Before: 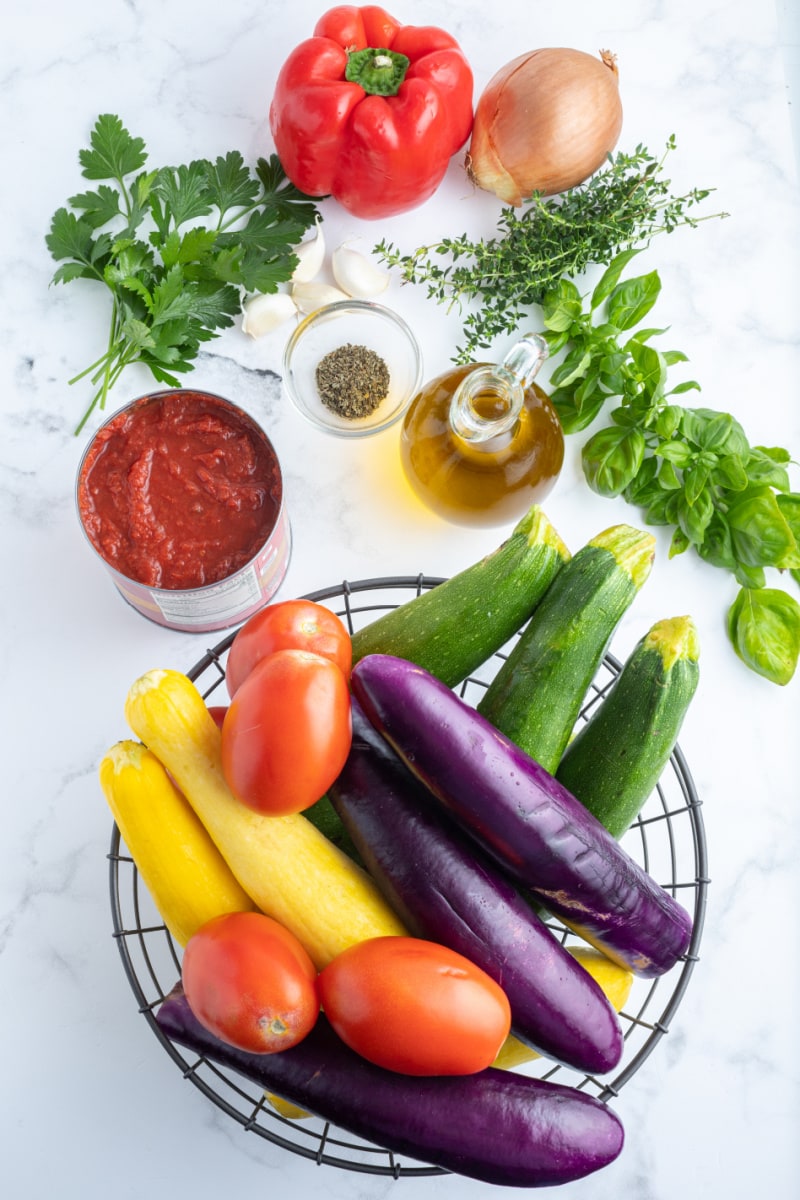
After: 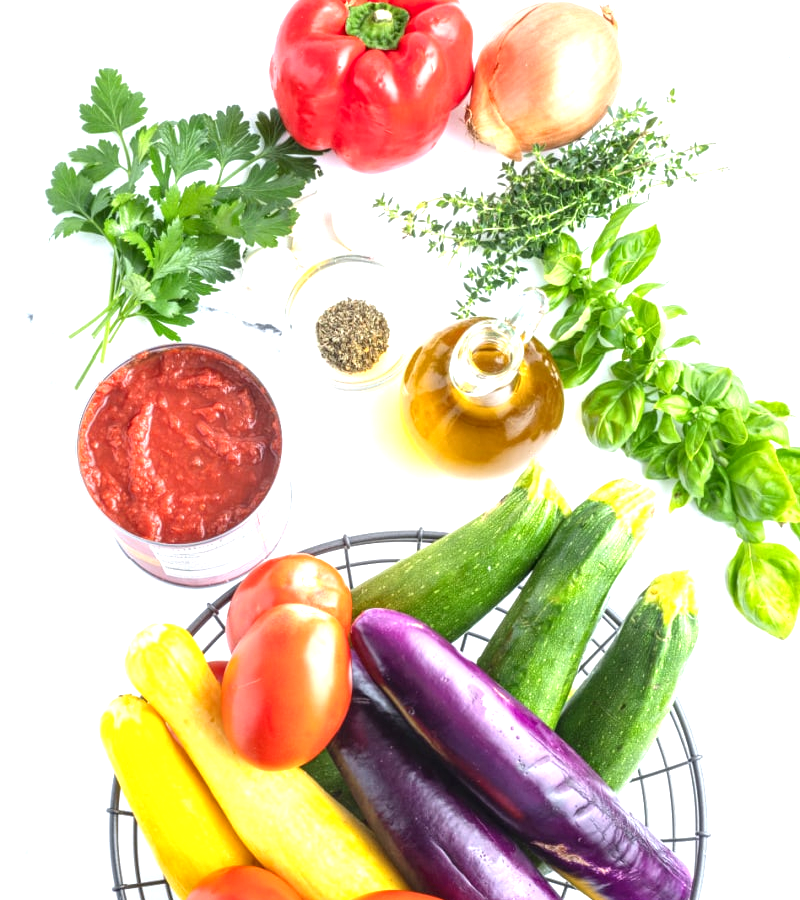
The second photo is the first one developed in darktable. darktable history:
exposure: black level correction 0, exposure 1.001 EV, compensate highlight preservation false
local contrast: on, module defaults
crop: top 3.871%, bottom 21.095%
